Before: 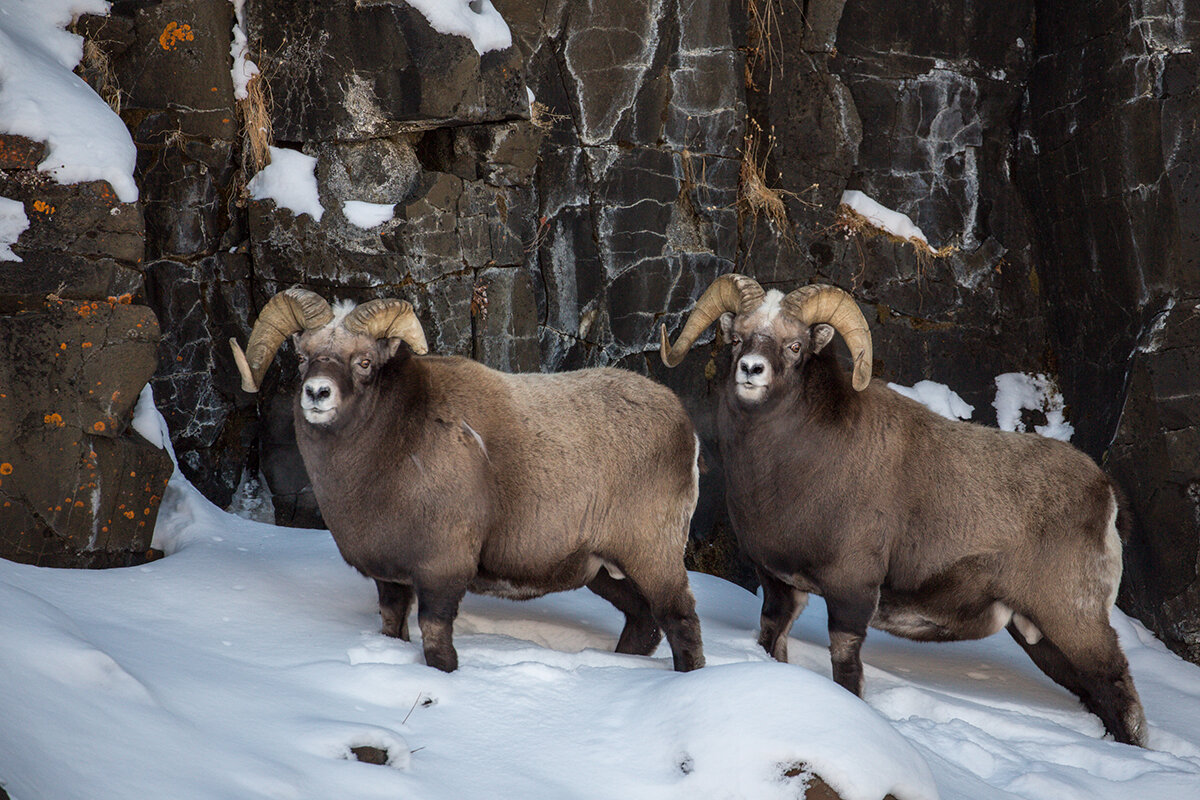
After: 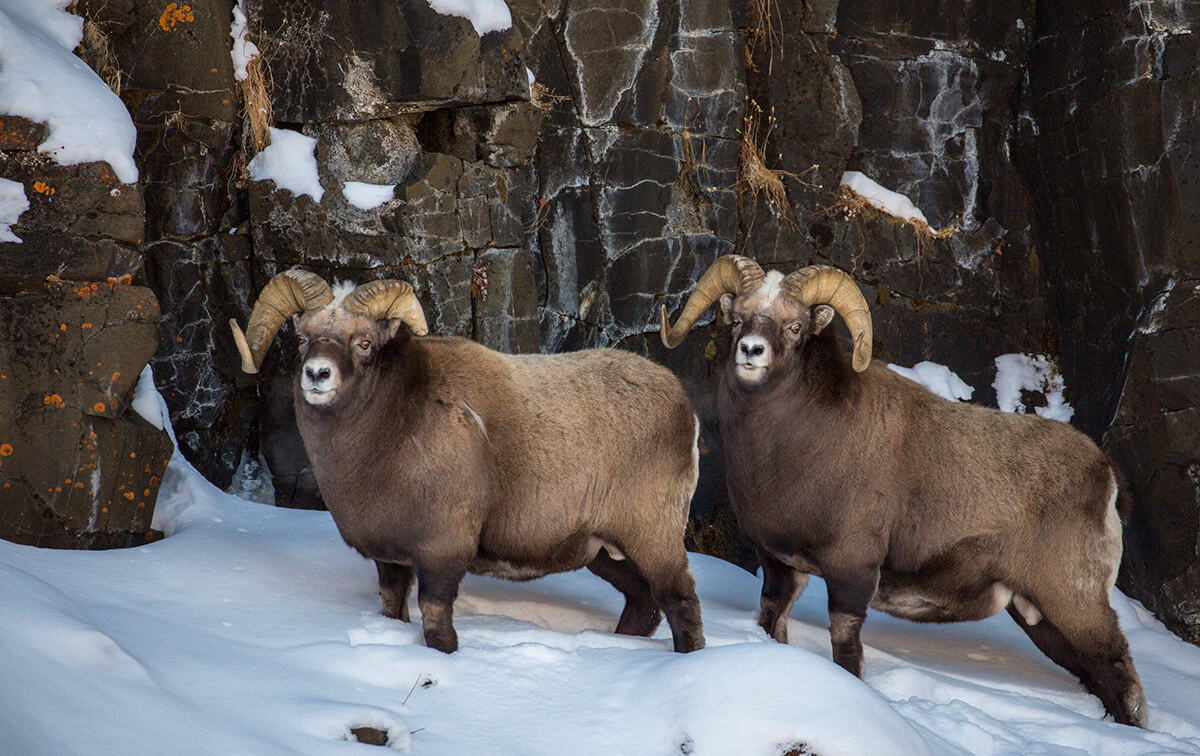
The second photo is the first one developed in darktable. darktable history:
velvia: on, module defaults
crop and rotate: top 2.479%, bottom 3.018%
